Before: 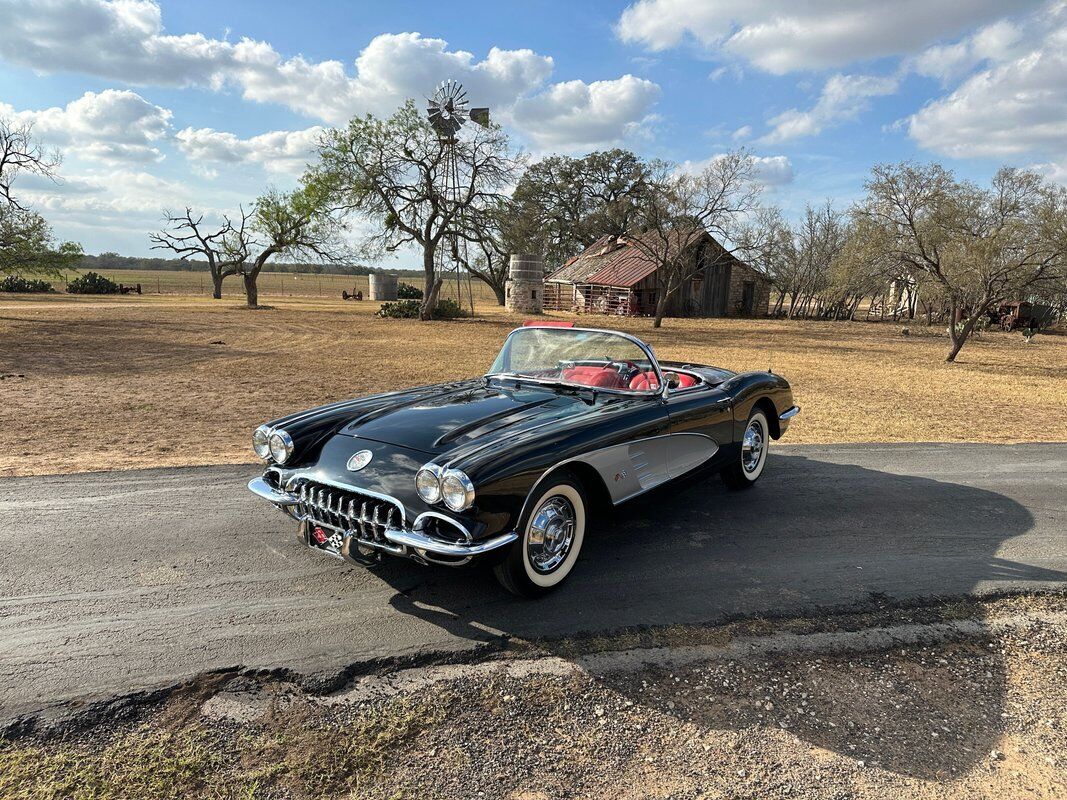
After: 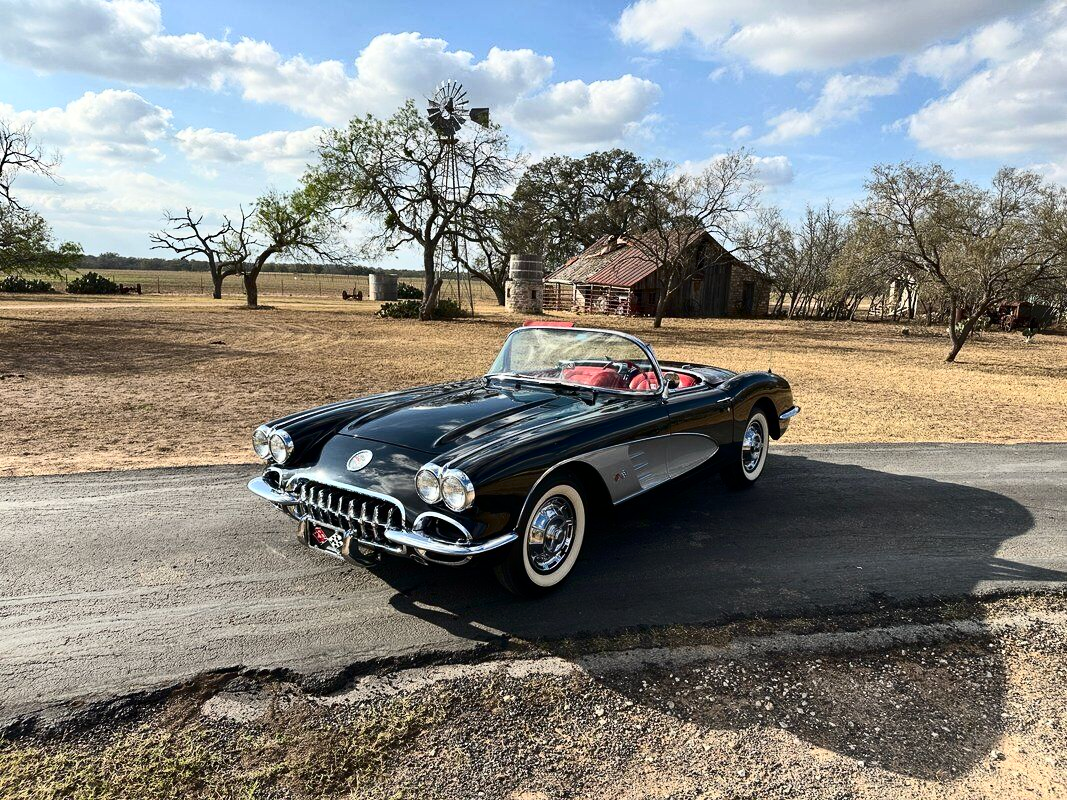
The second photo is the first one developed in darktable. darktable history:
contrast brightness saturation: contrast 0.276
